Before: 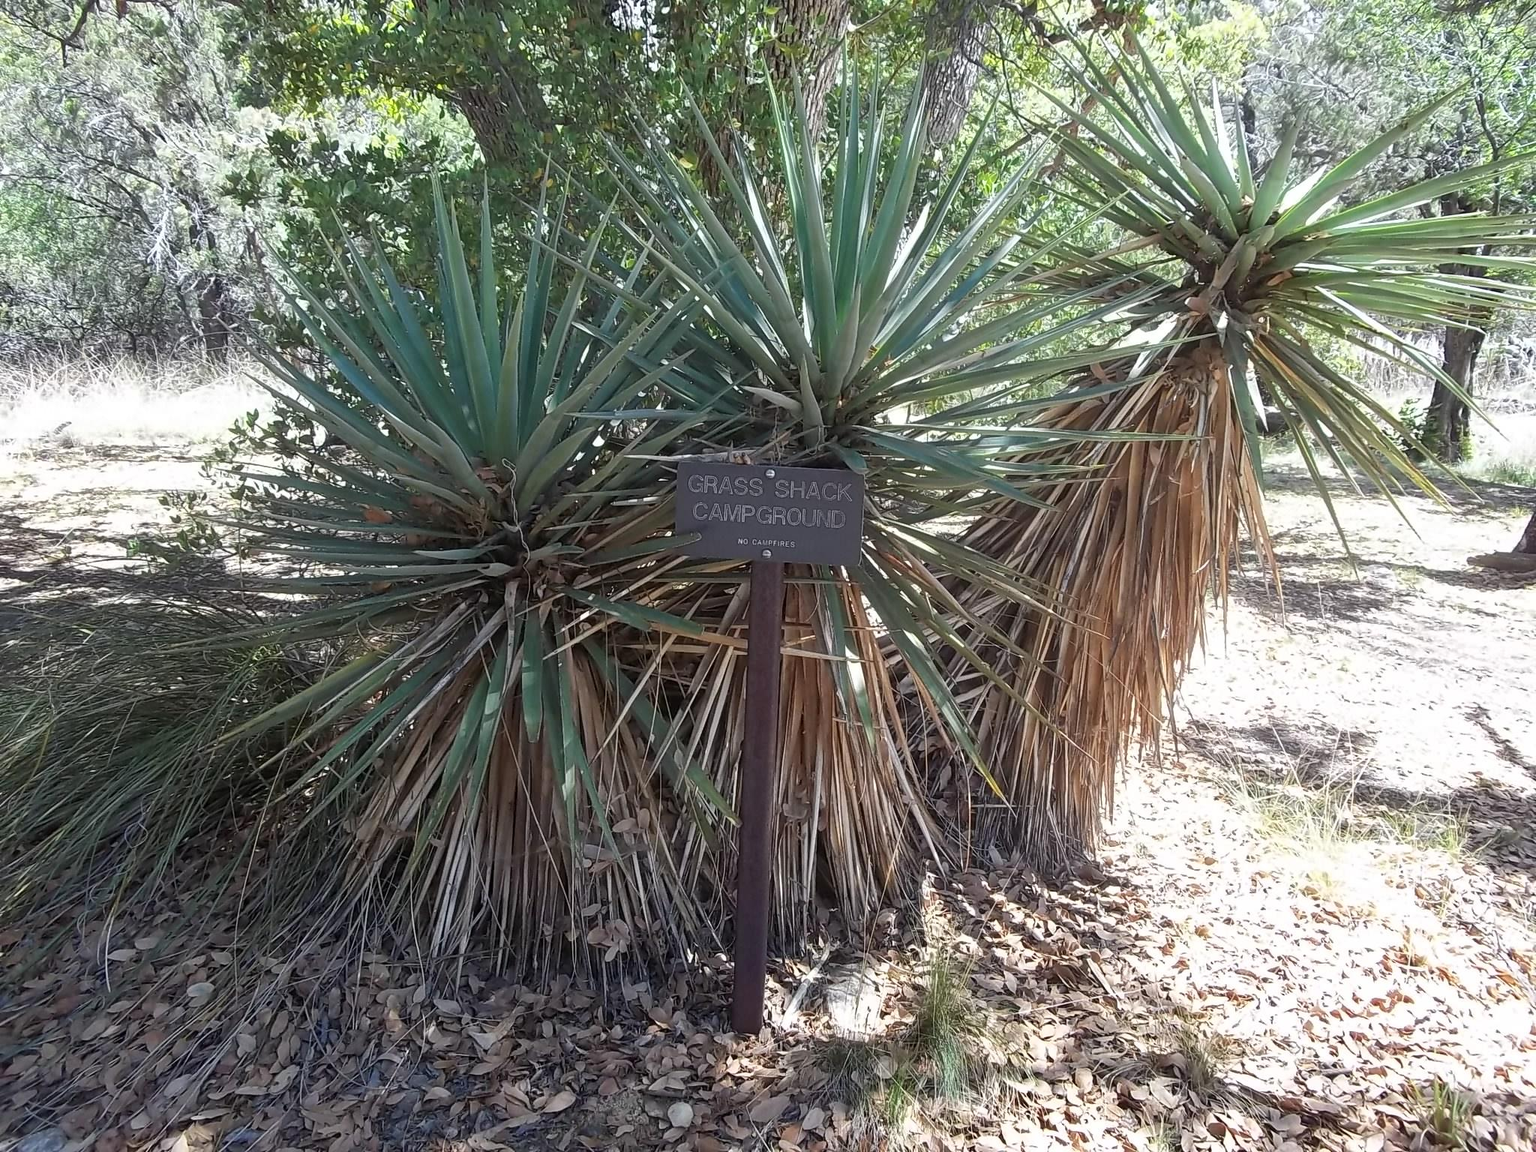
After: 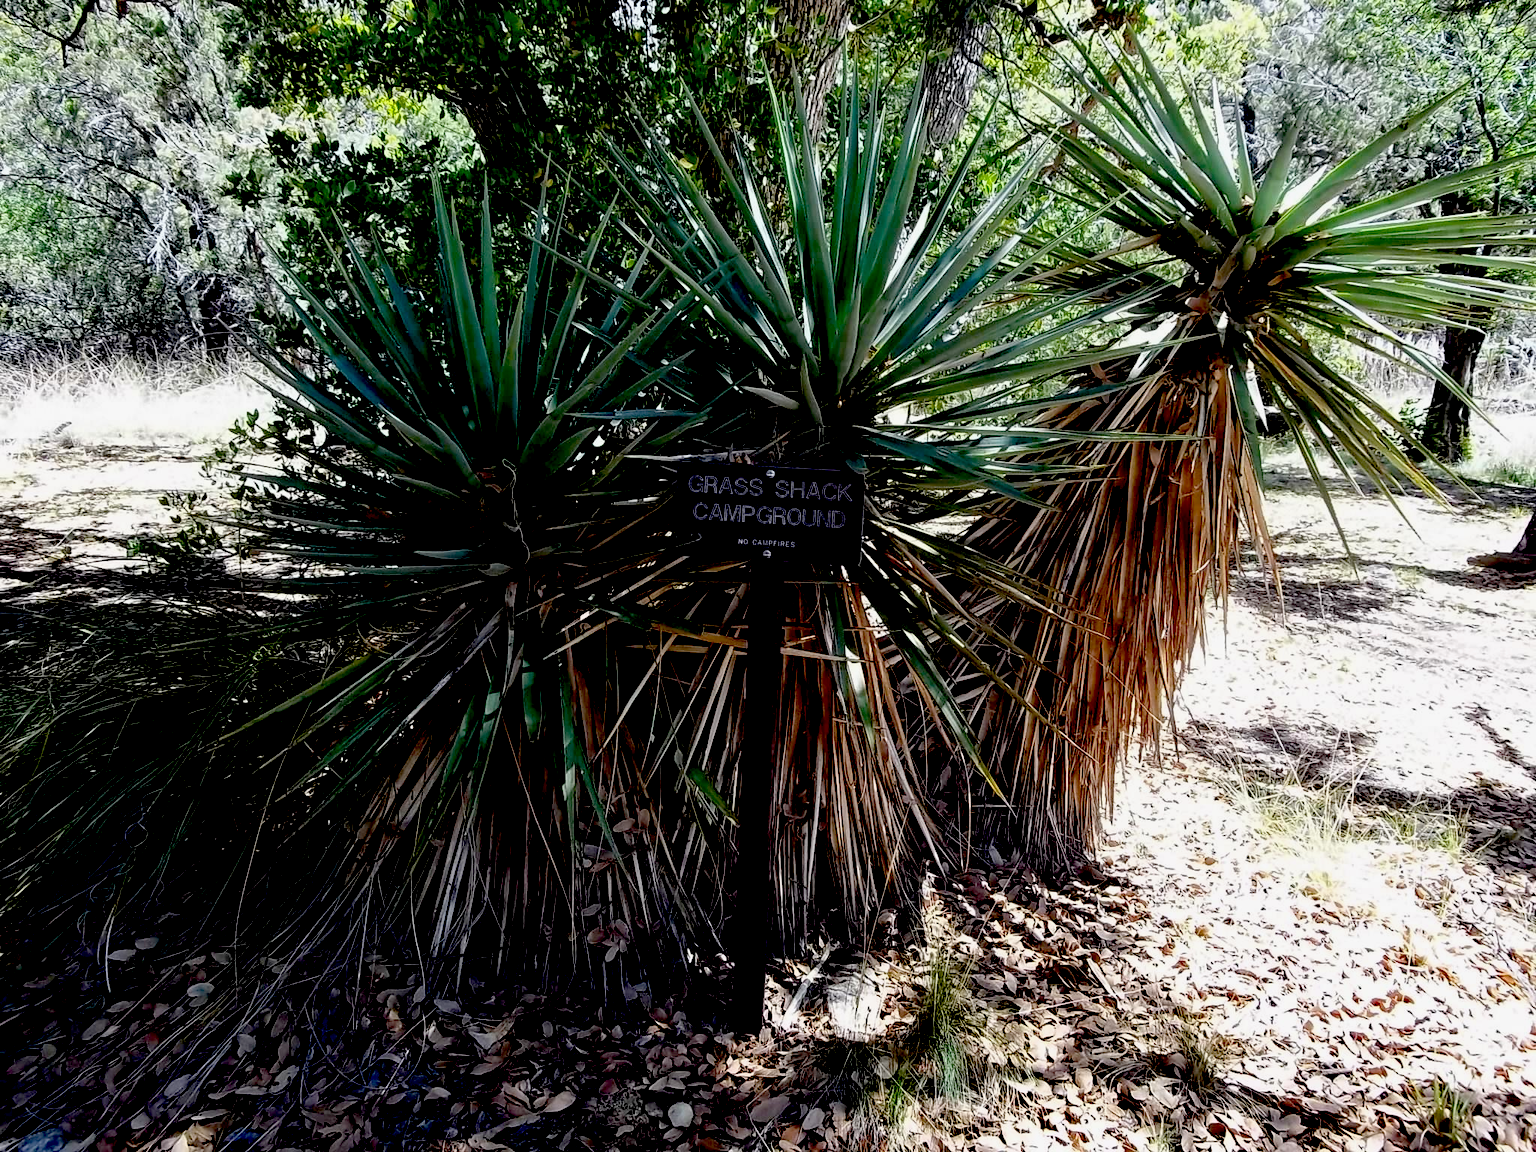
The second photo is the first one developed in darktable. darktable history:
exposure: black level correction 0.099, exposure -0.096 EV, compensate highlight preservation false
